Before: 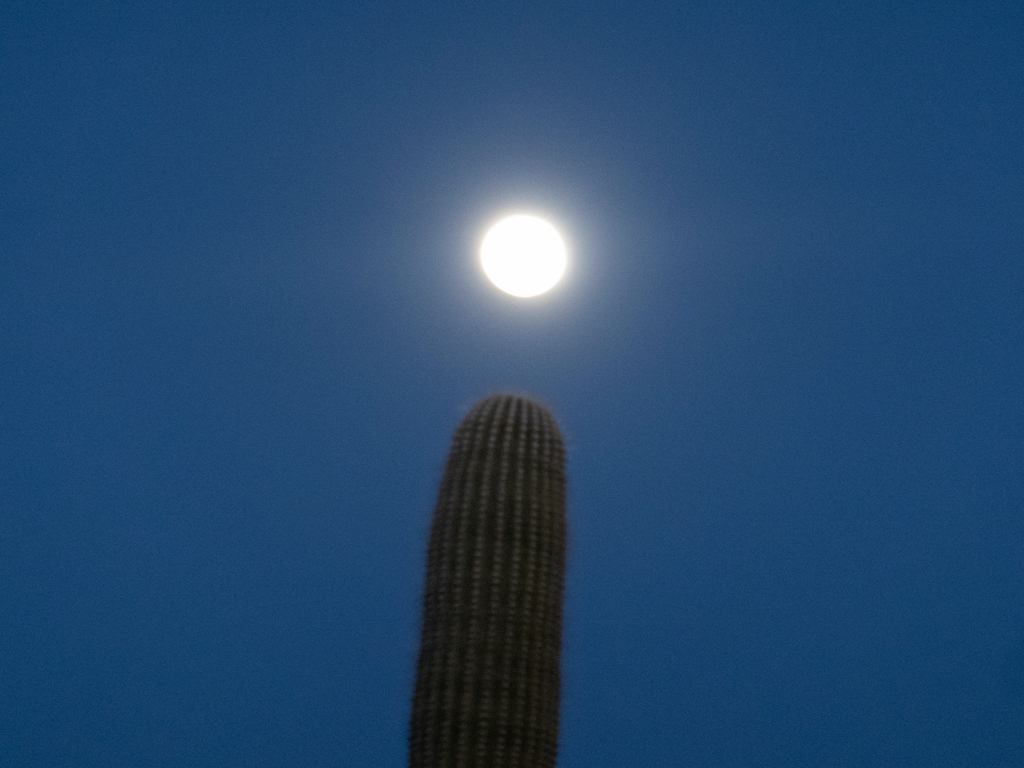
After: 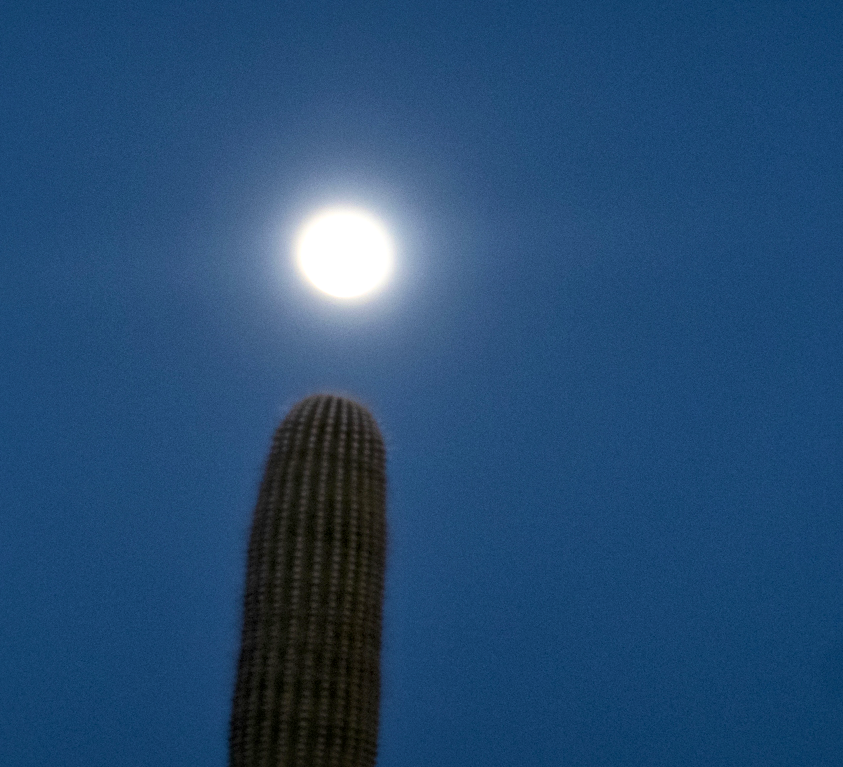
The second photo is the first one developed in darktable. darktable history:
velvia: strength 29.8%
local contrast: mode bilateral grid, contrast 20, coarseness 51, detail 149%, midtone range 0.2
base curve: curves: ch0 [(0, 0) (0.557, 0.834) (1, 1)]
color balance rgb: shadows lift › luminance -9.955%, perceptual saturation grading › global saturation 0.668%, perceptual brilliance grading › global brilliance 12.575%, perceptual brilliance grading › highlights 15.274%, global vibrance -16.194%, contrast -6.528%
crop: left 17.672%, bottom 0.044%
exposure: exposure -0.933 EV, compensate highlight preservation false
